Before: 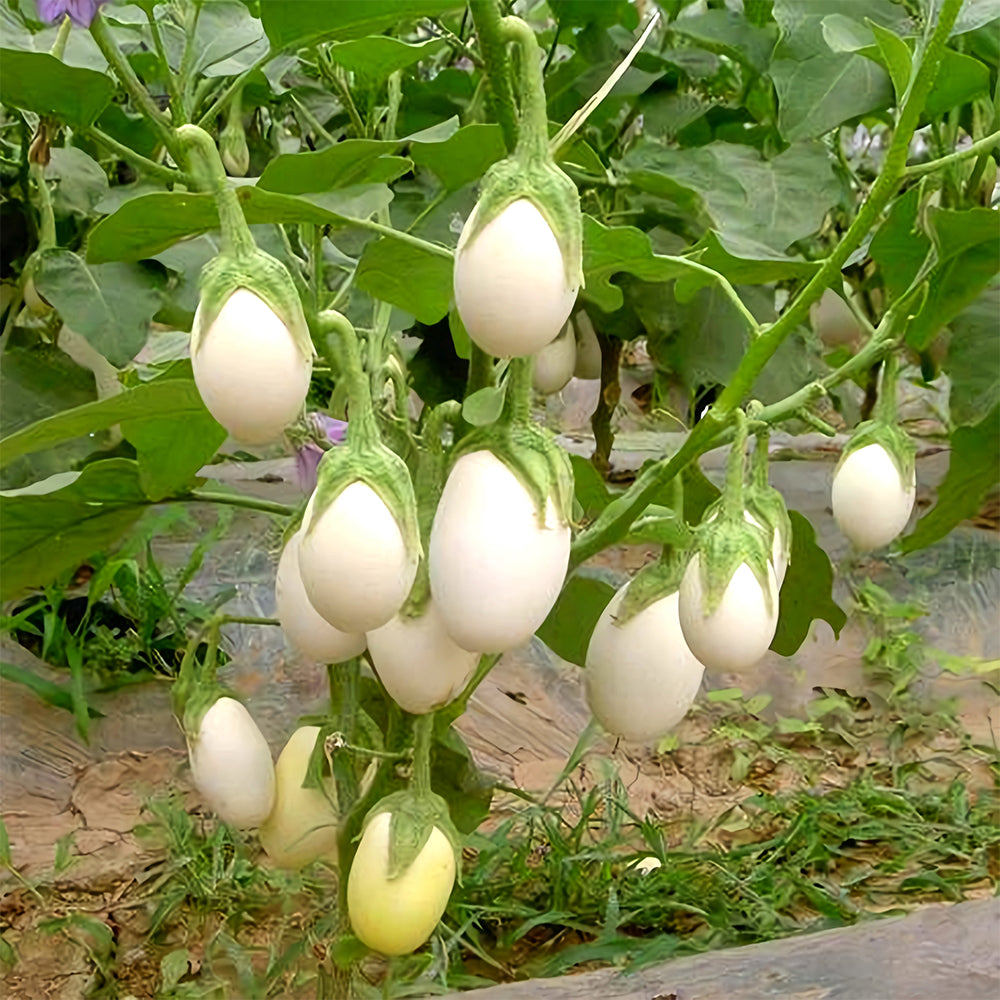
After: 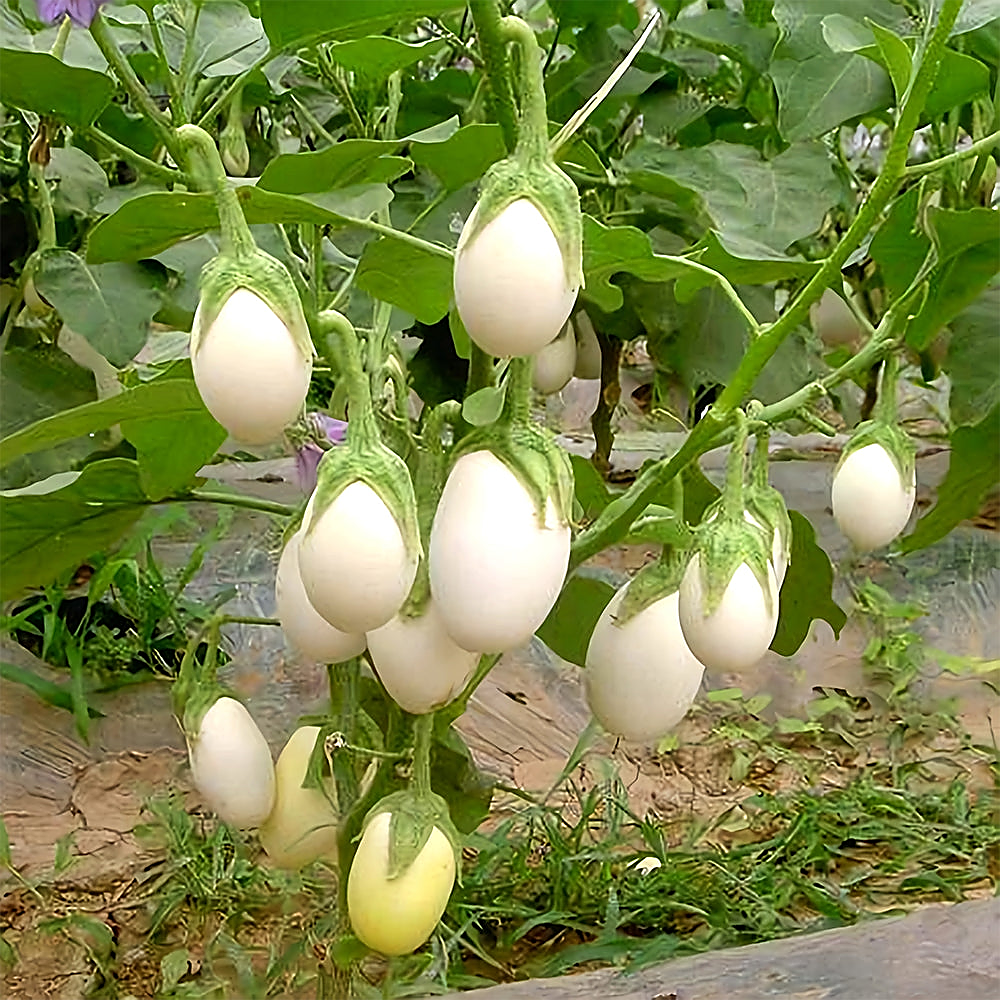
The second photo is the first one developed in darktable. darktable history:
sharpen: radius 1.409, amount 1.243, threshold 0.764
